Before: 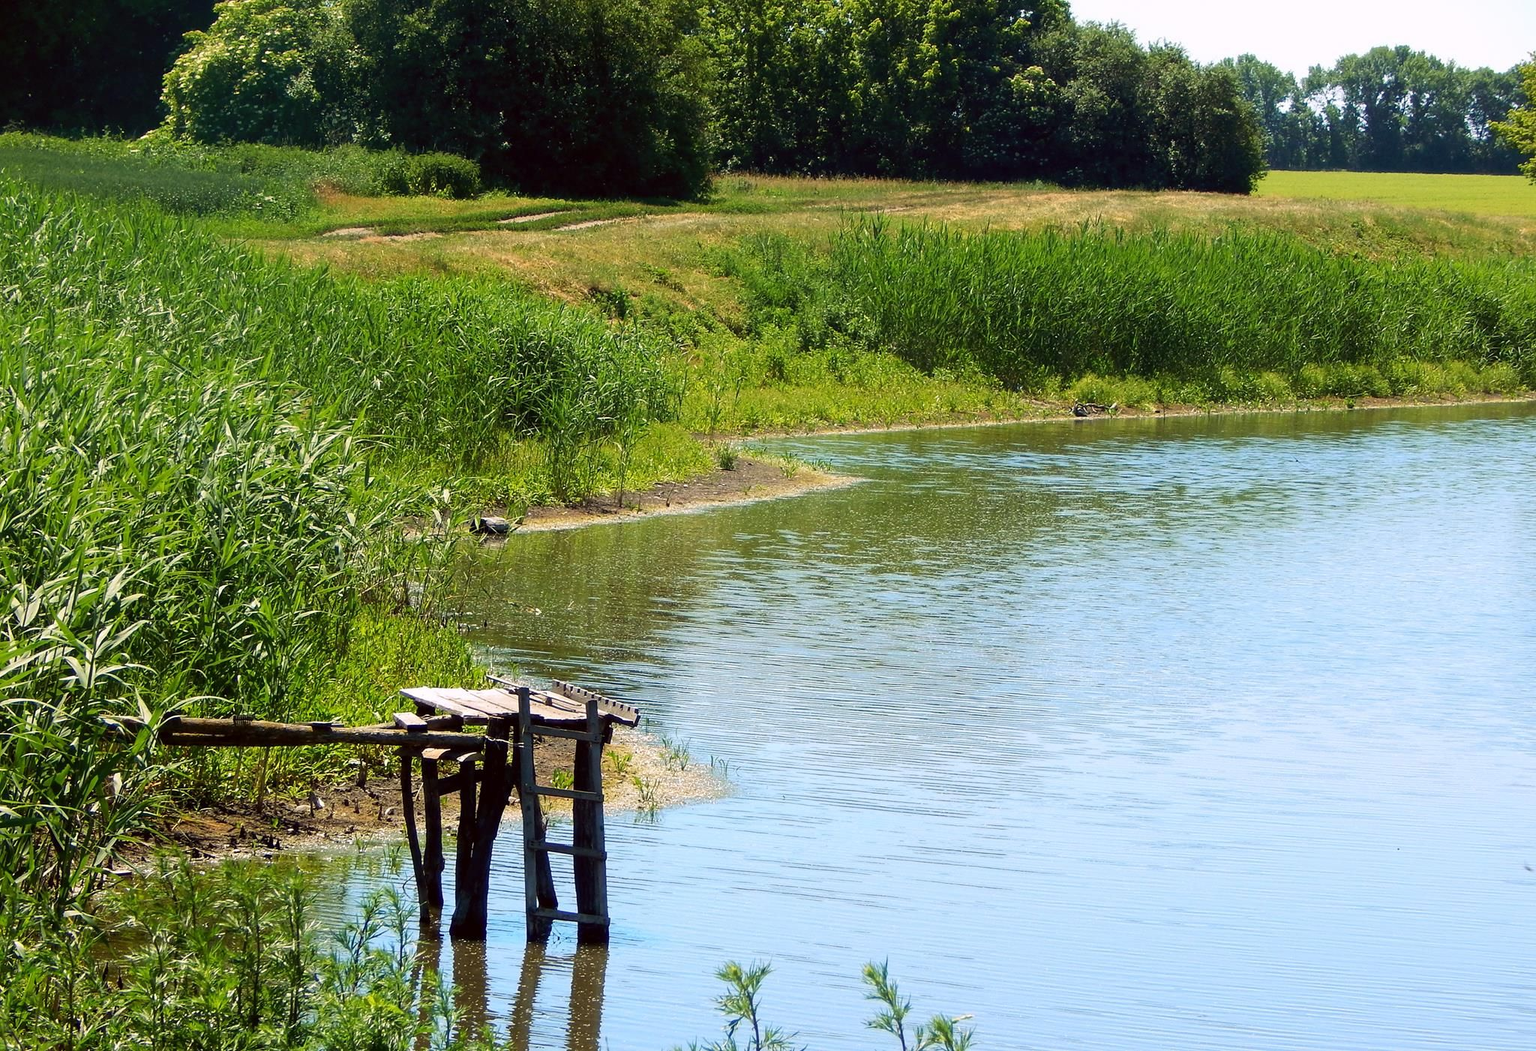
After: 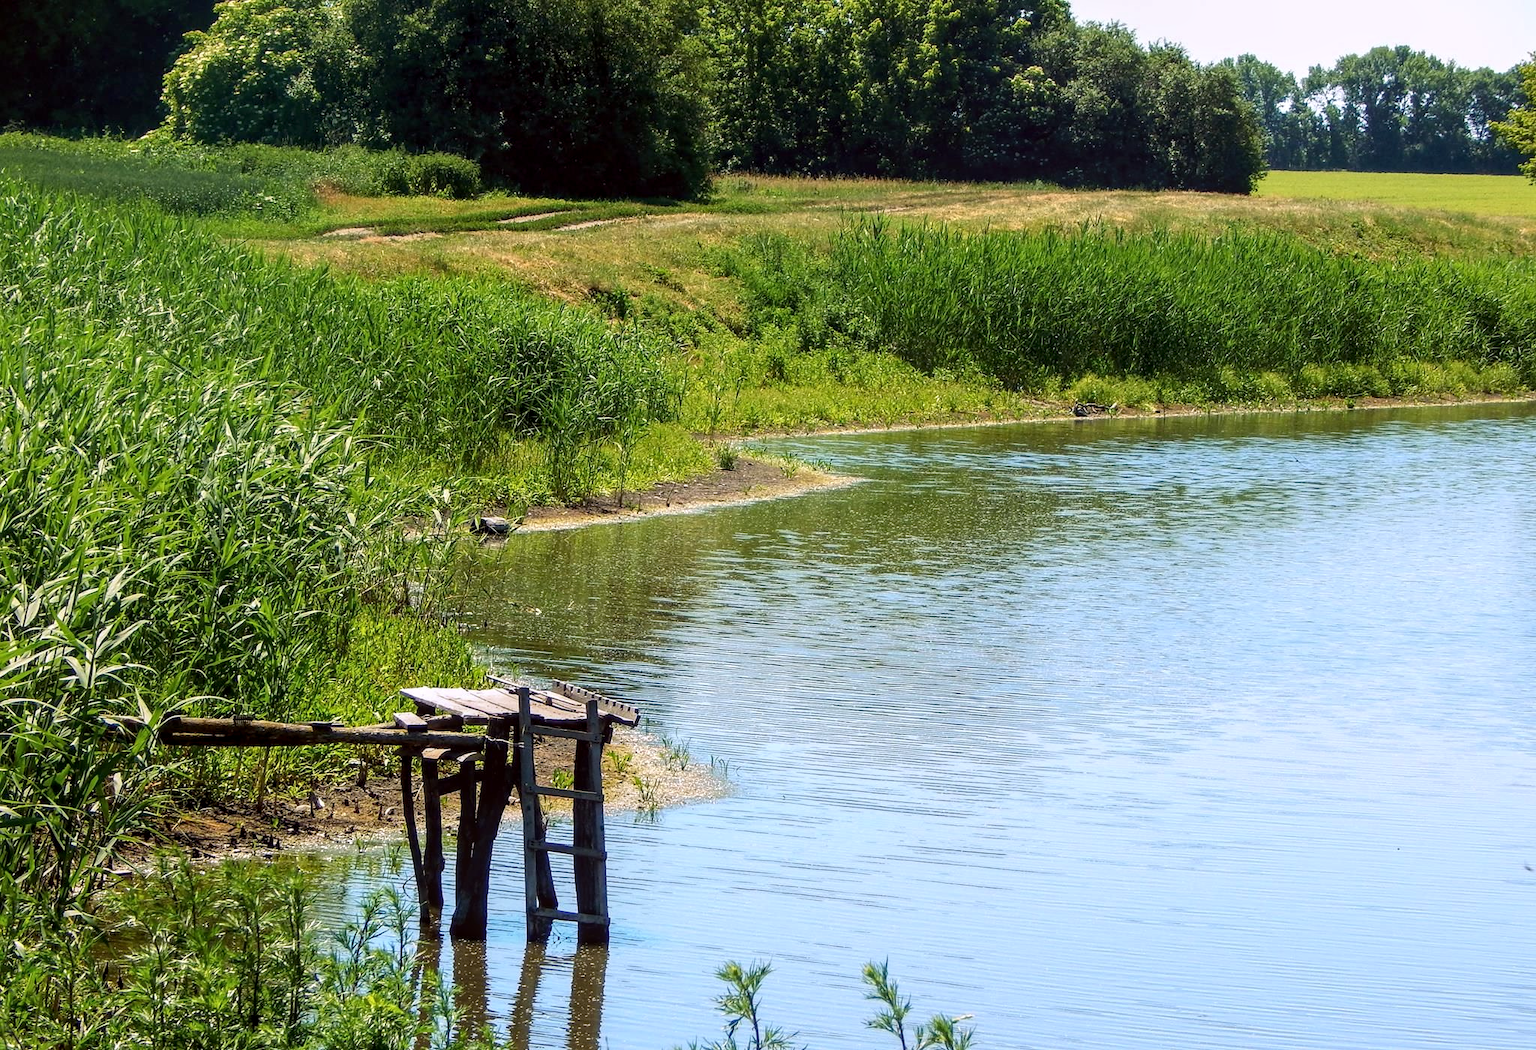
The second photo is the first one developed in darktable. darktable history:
local contrast: detail 130%
white balance: red 1.004, blue 1.024
